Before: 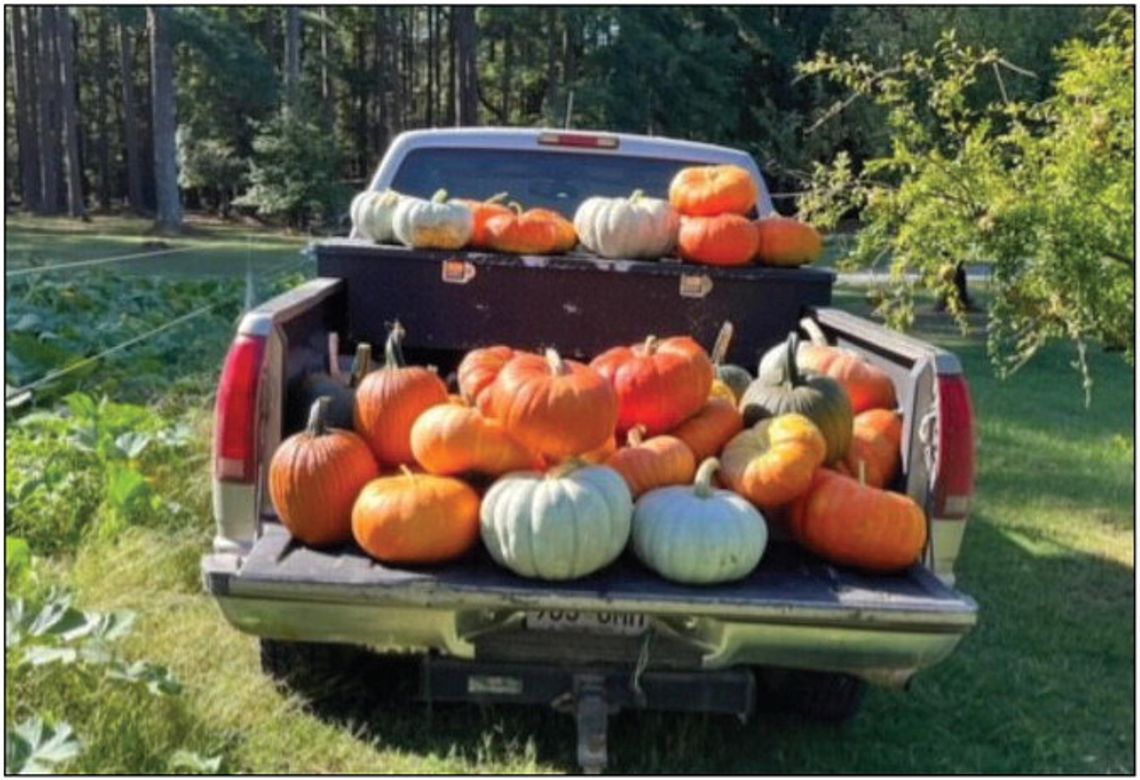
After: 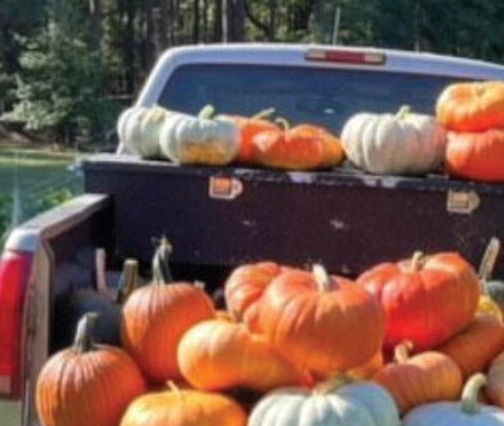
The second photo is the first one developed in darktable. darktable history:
crop: left 20.515%, top 10.819%, right 35.221%, bottom 34.559%
